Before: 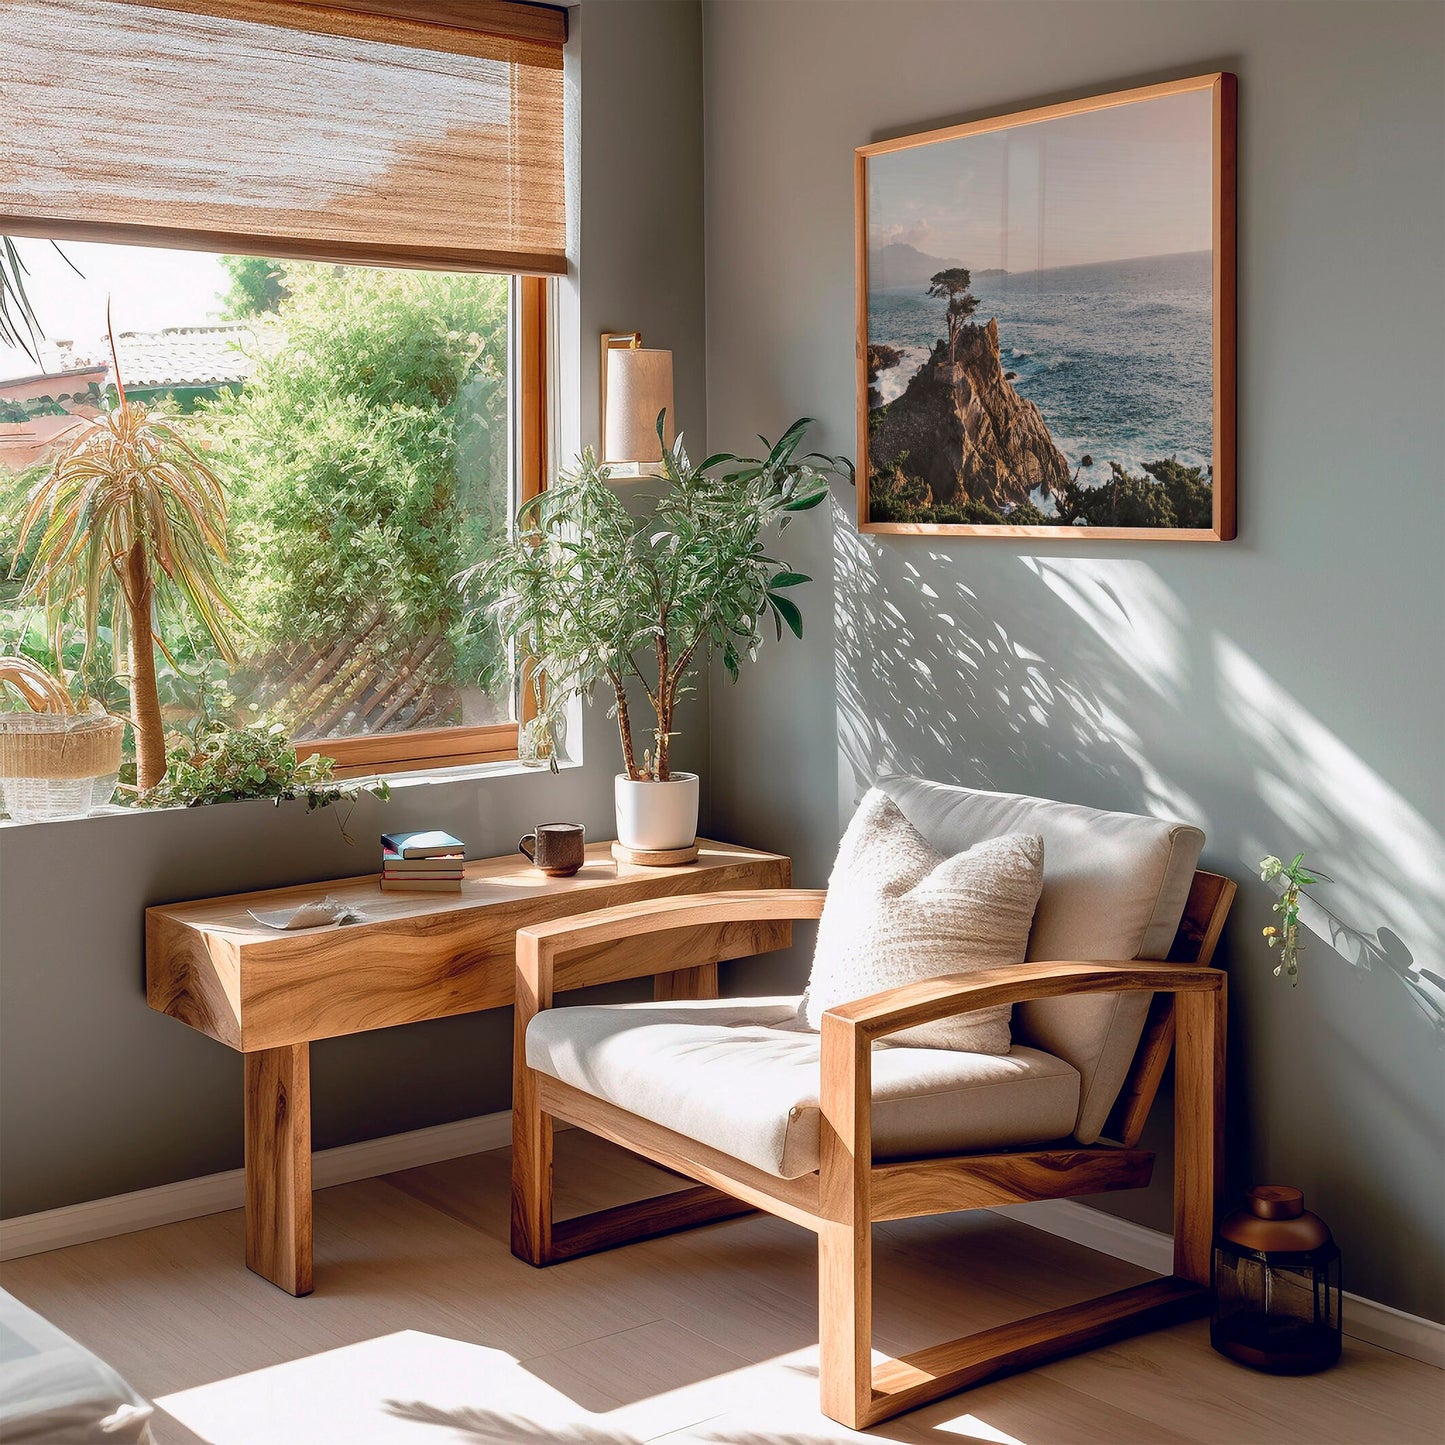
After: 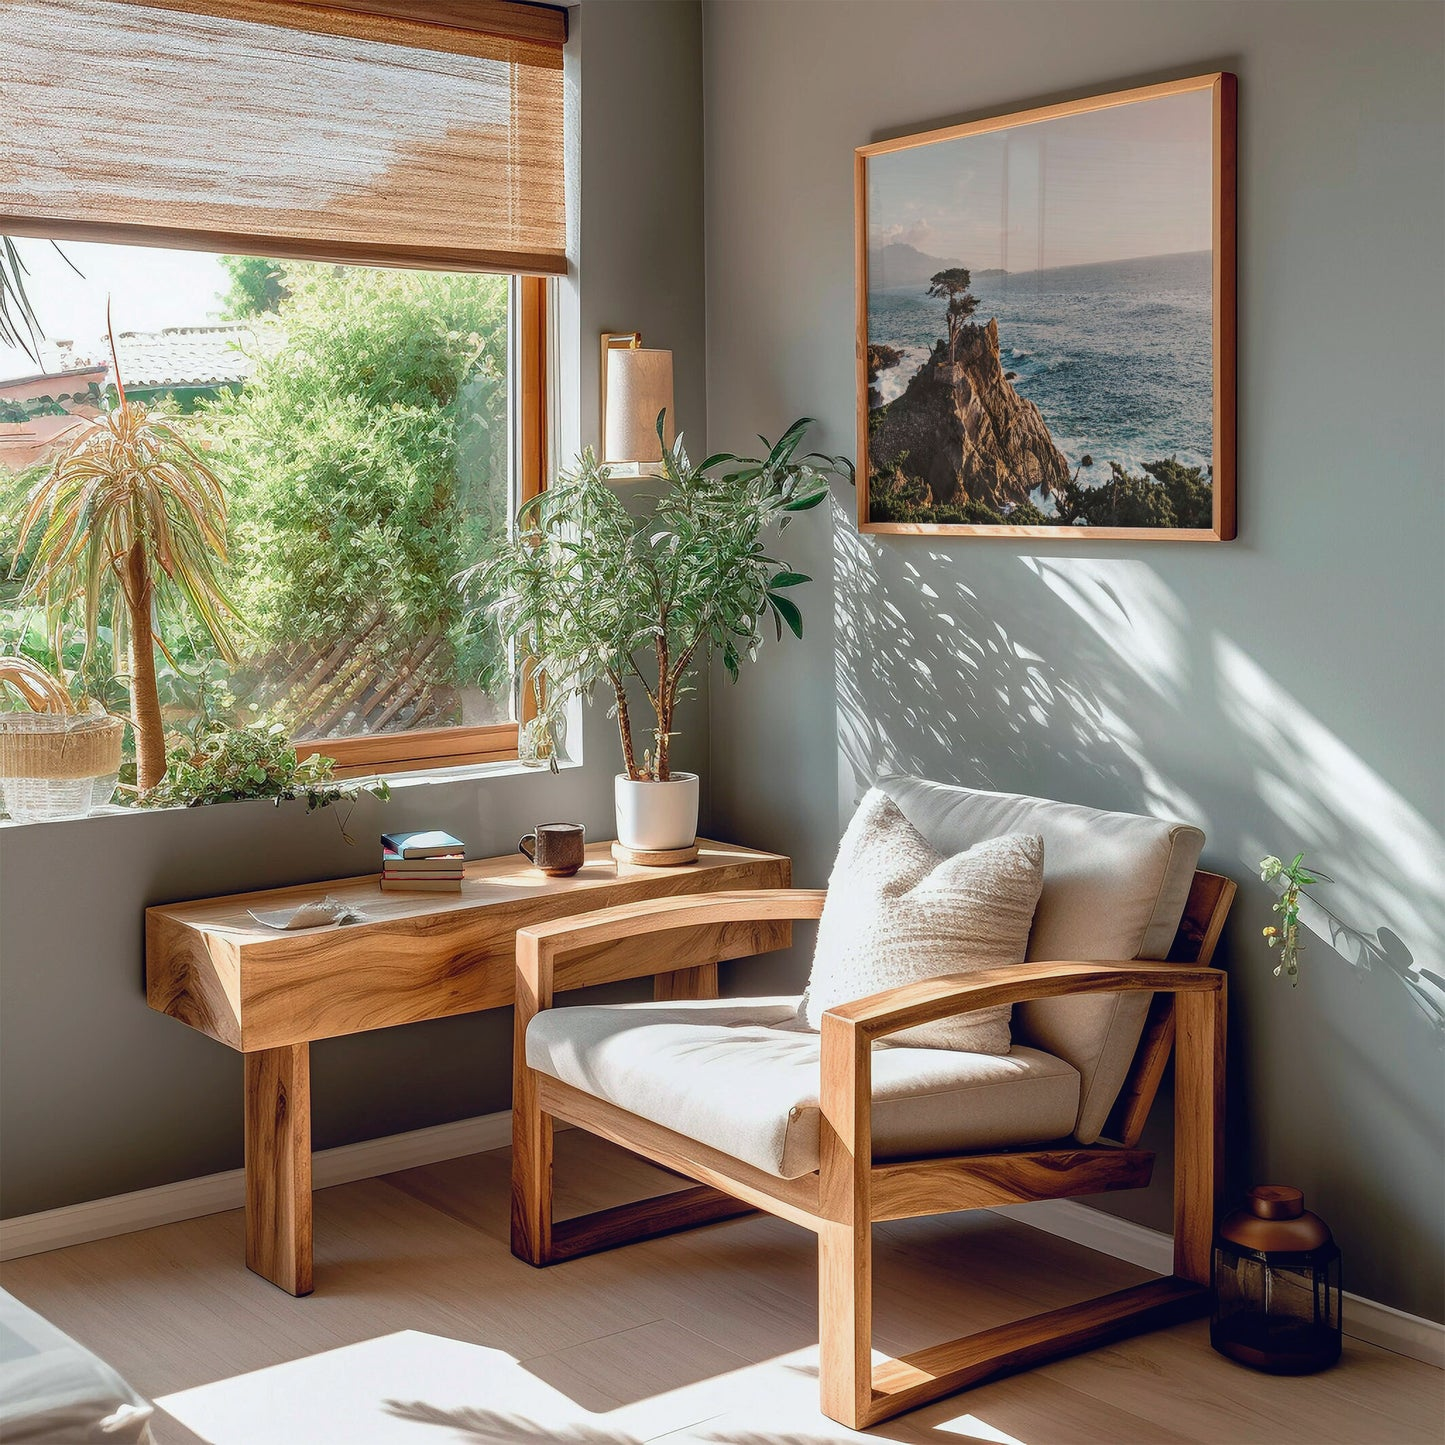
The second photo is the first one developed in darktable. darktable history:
white balance: red 0.978, blue 0.999
local contrast: detail 110%
